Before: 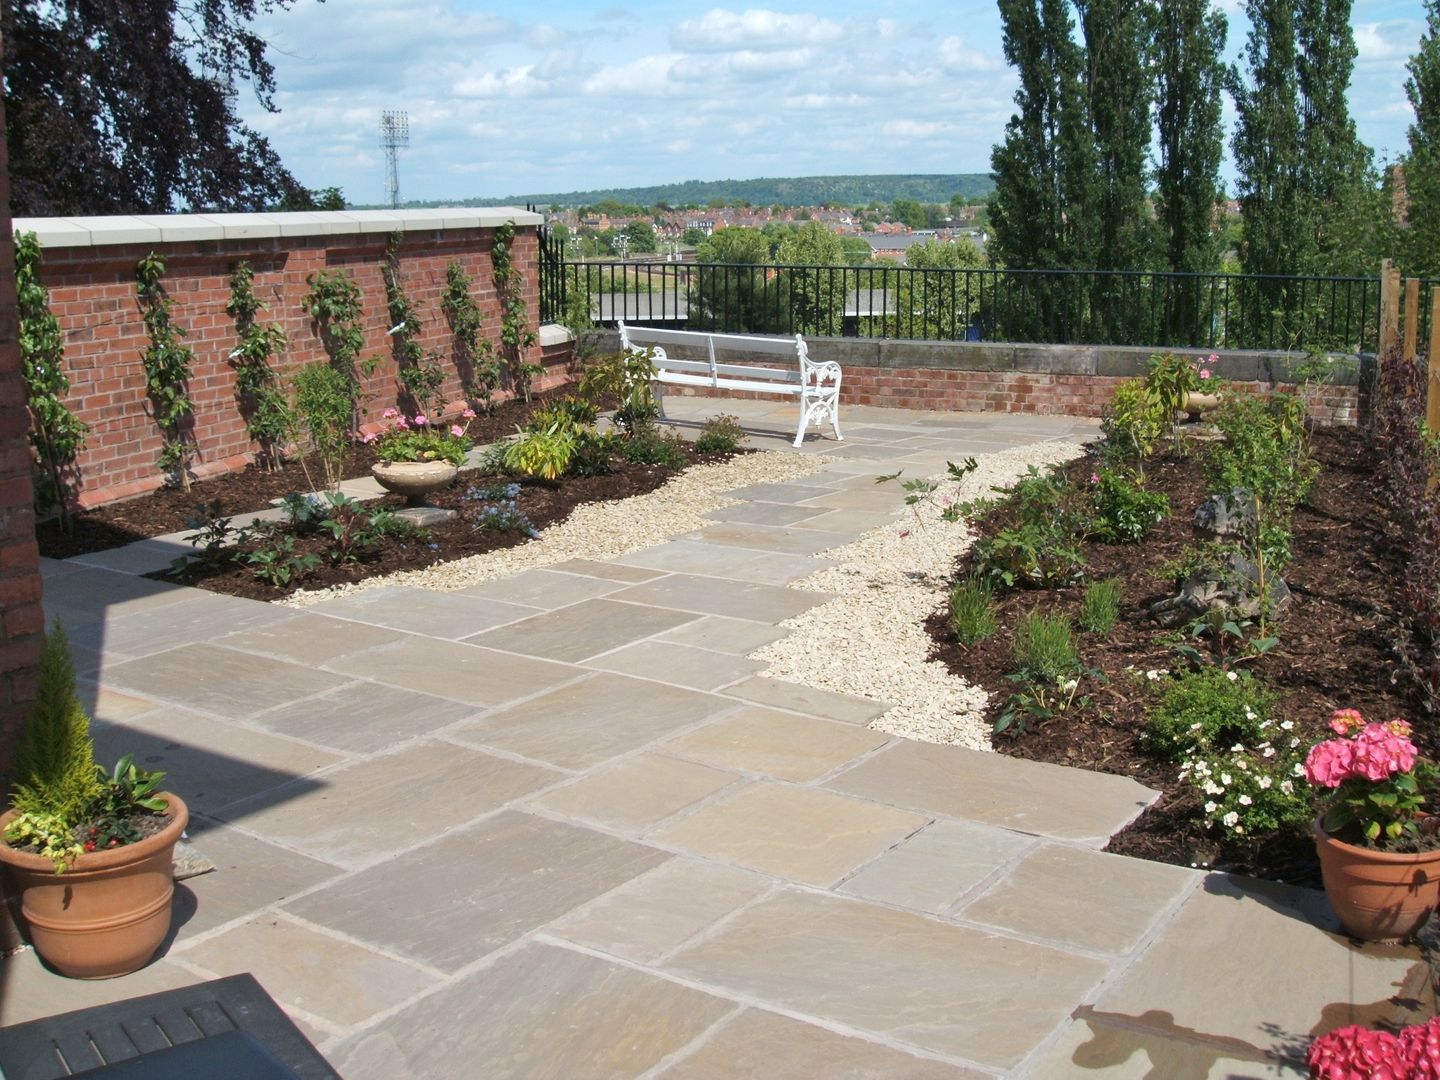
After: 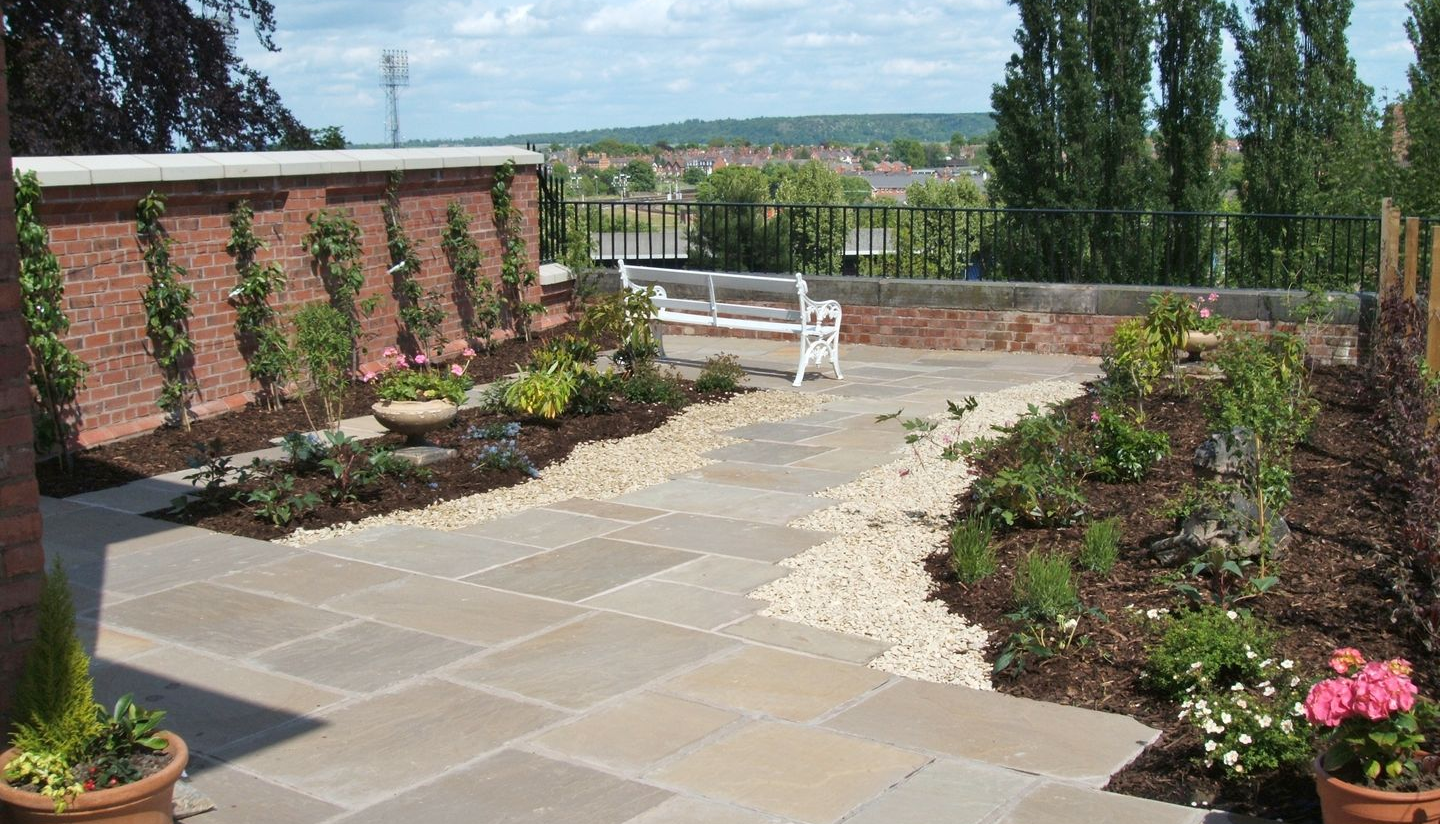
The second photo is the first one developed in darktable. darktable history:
crop: top 5.708%, bottom 17.948%
